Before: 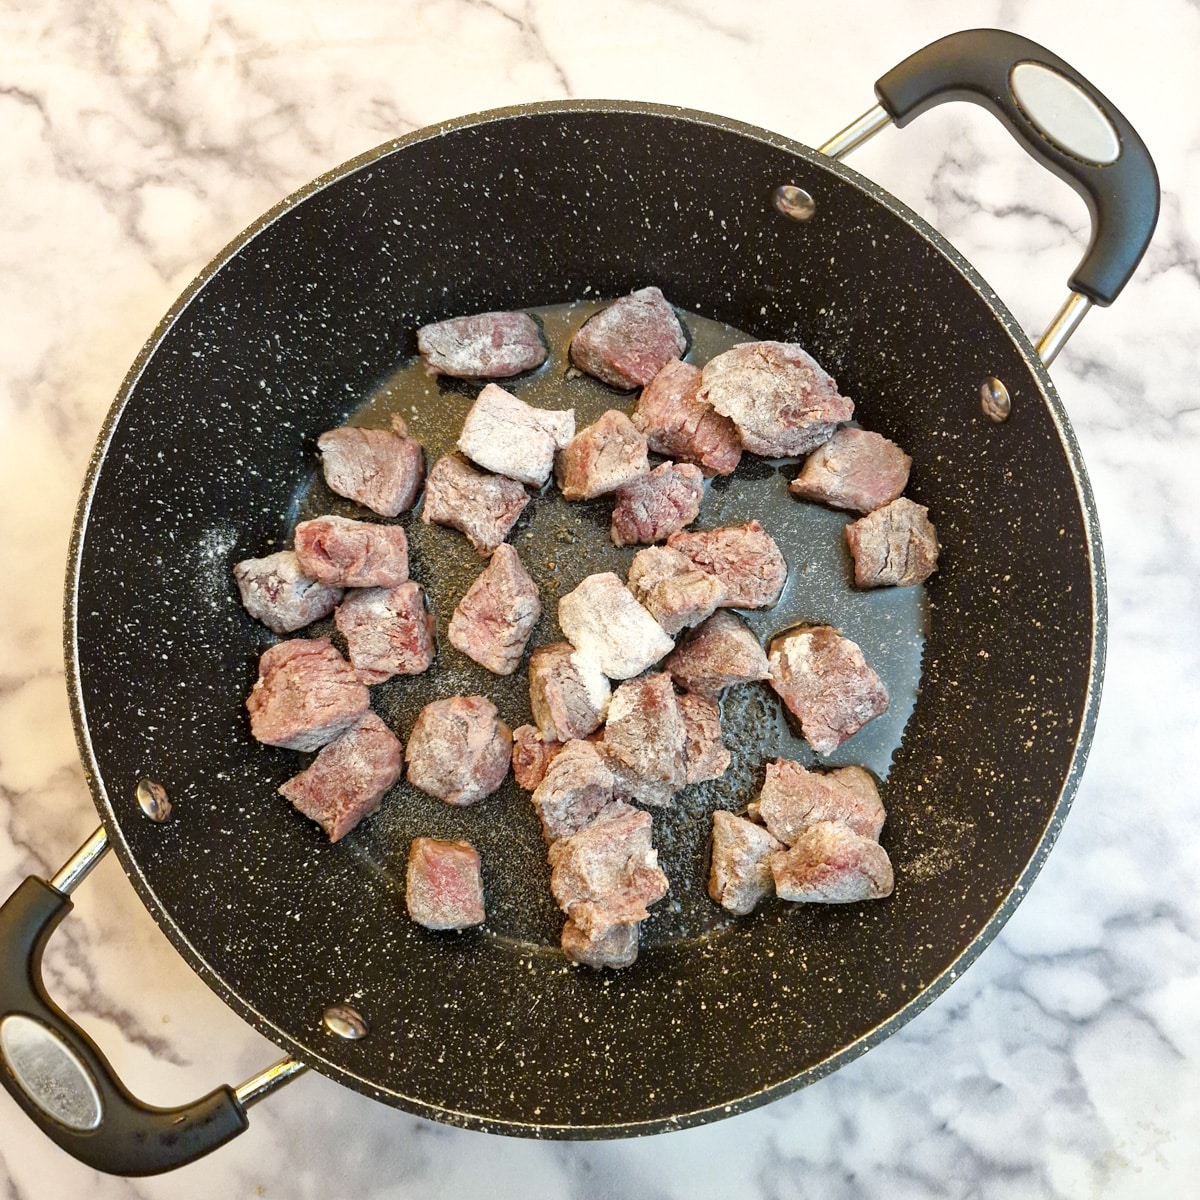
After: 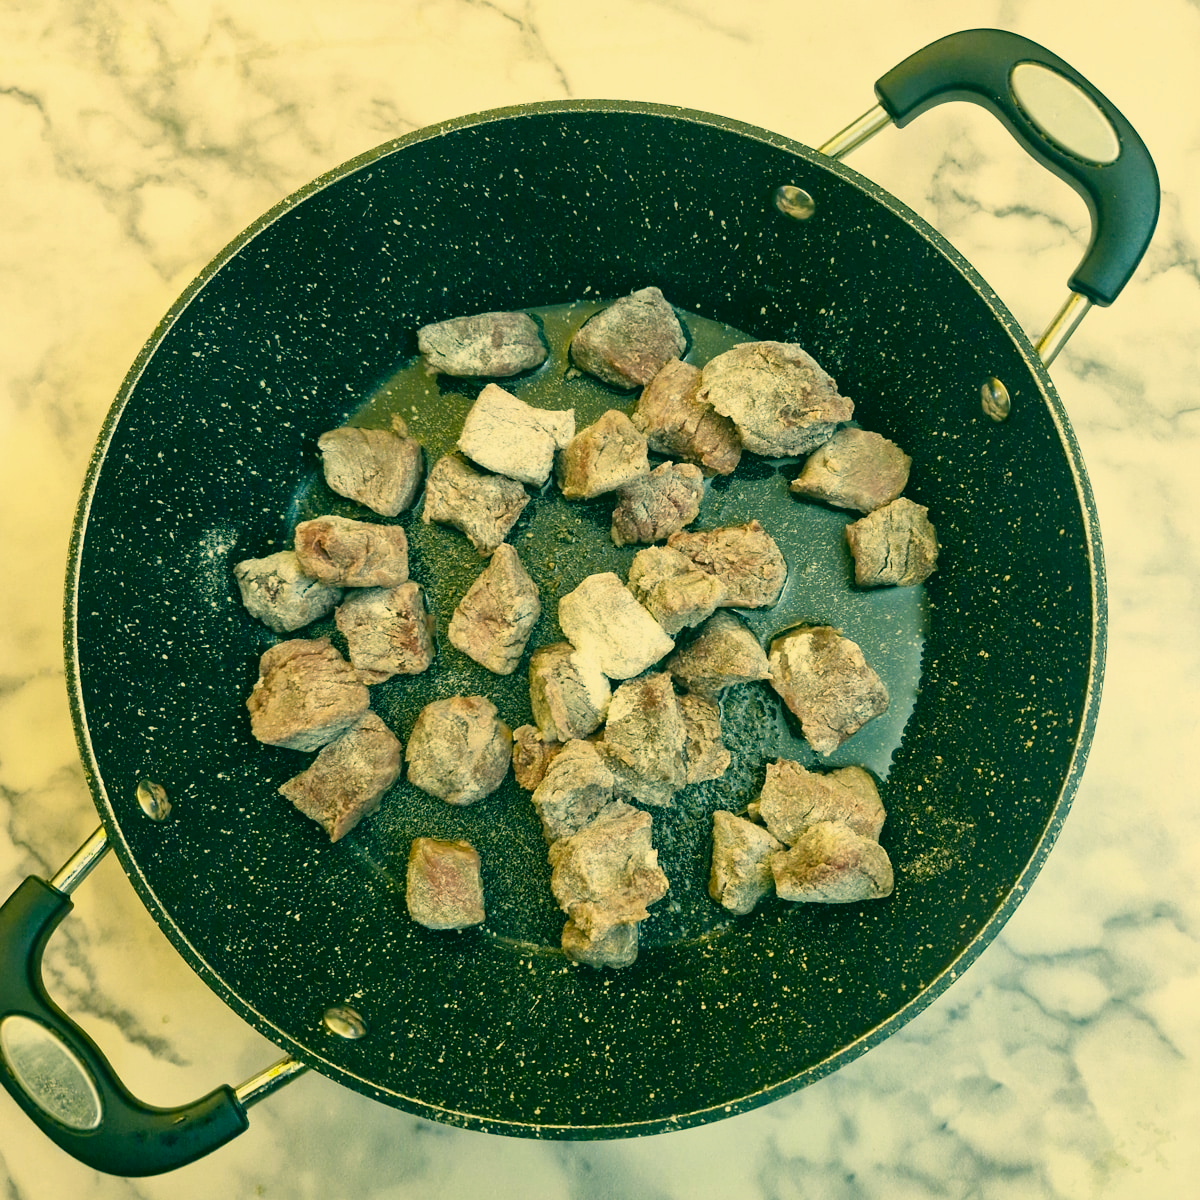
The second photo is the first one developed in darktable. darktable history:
base curve: curves: ch0 [(0, 0) (0.666, 0.806) (1, 1)]
exposure: exposure -0.492 EV, compensate highlight preservation false
color correction: highlights a* 1.83, highlights b* 34.02, shadows a* -36.68, shadows b* -5.48
